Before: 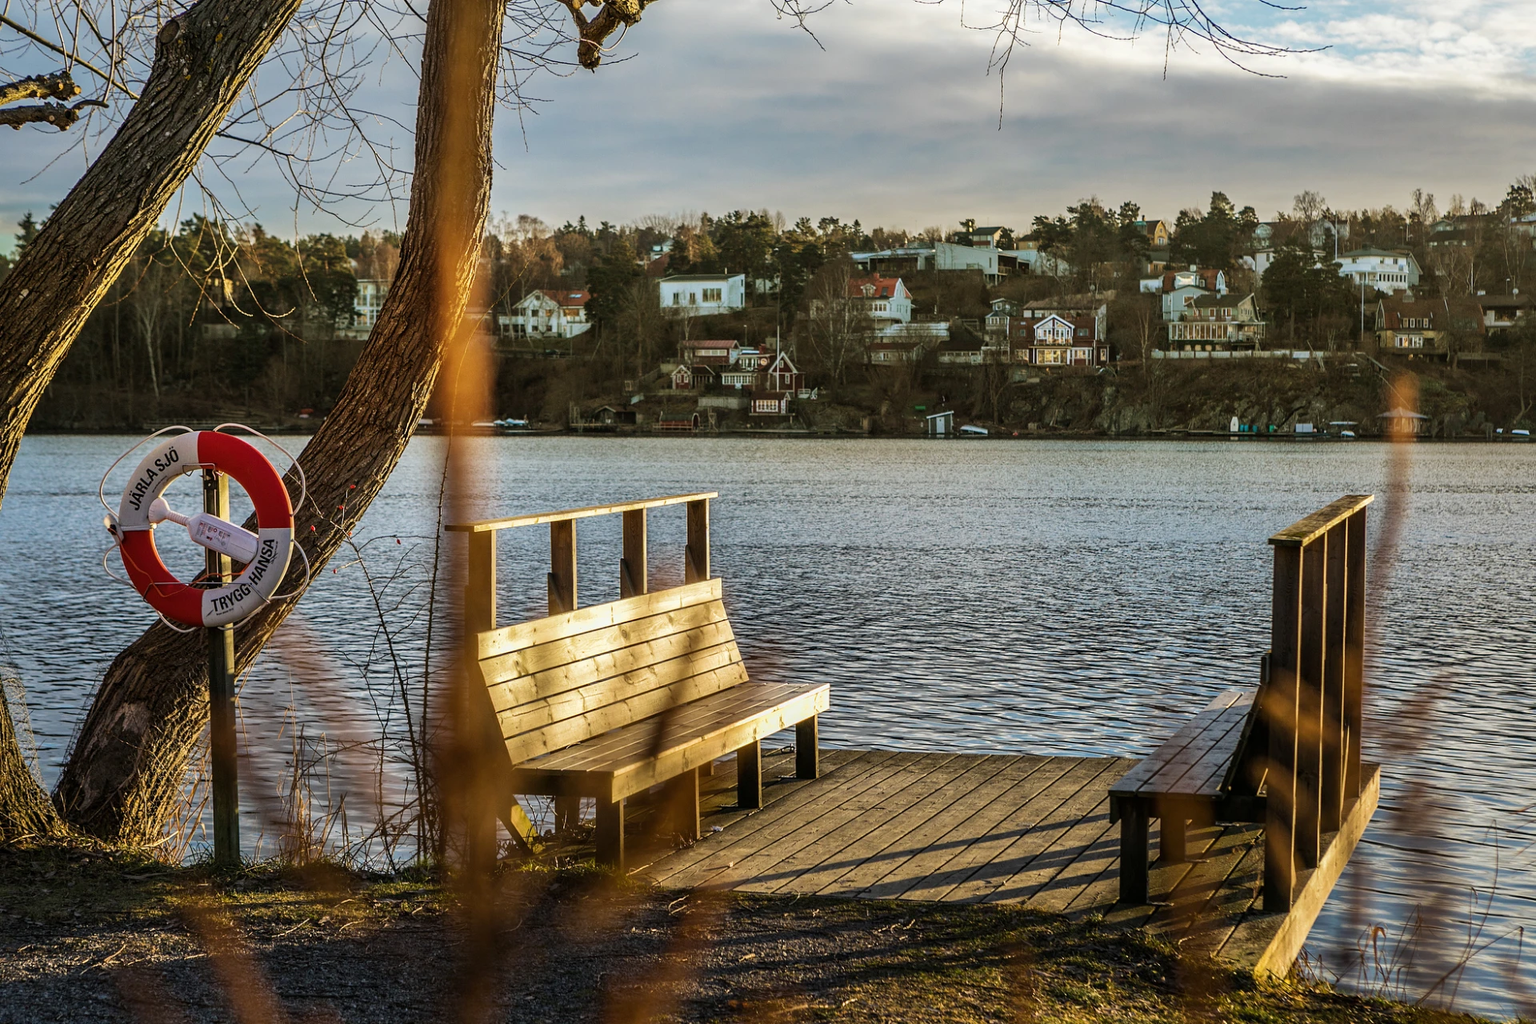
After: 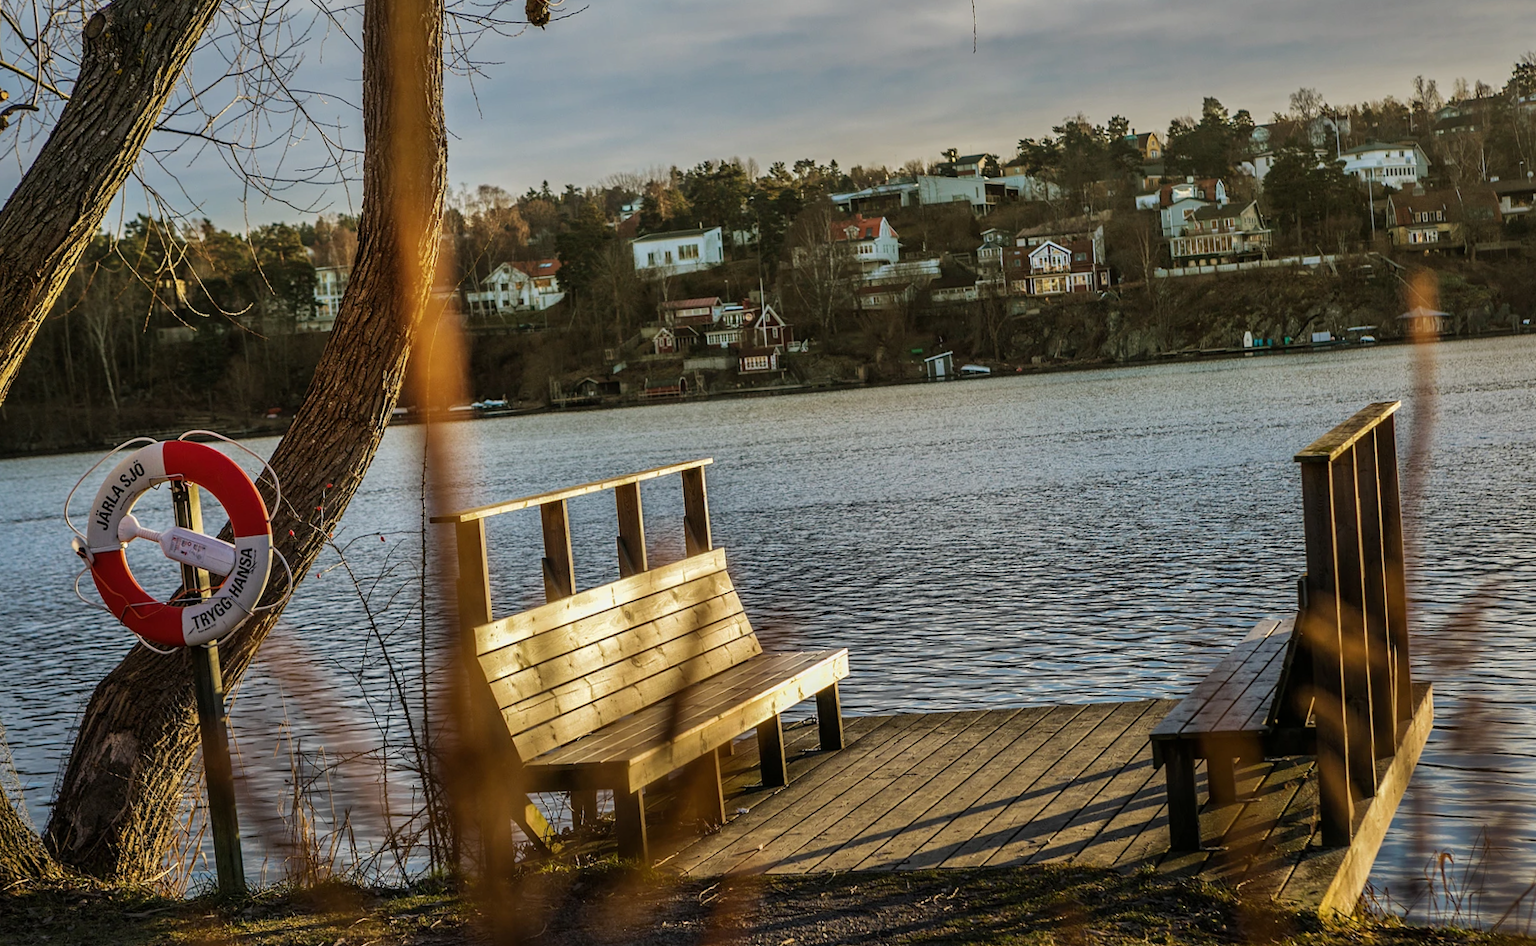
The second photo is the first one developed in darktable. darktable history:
base curve: curves: ch0 [(0, 0) (0.74, 0.67) (1, 1)]
rotate and perspective: rotation -5°, crop left 0.05, crop right 0.952, crop top 0.11, crop bottom 0.89
